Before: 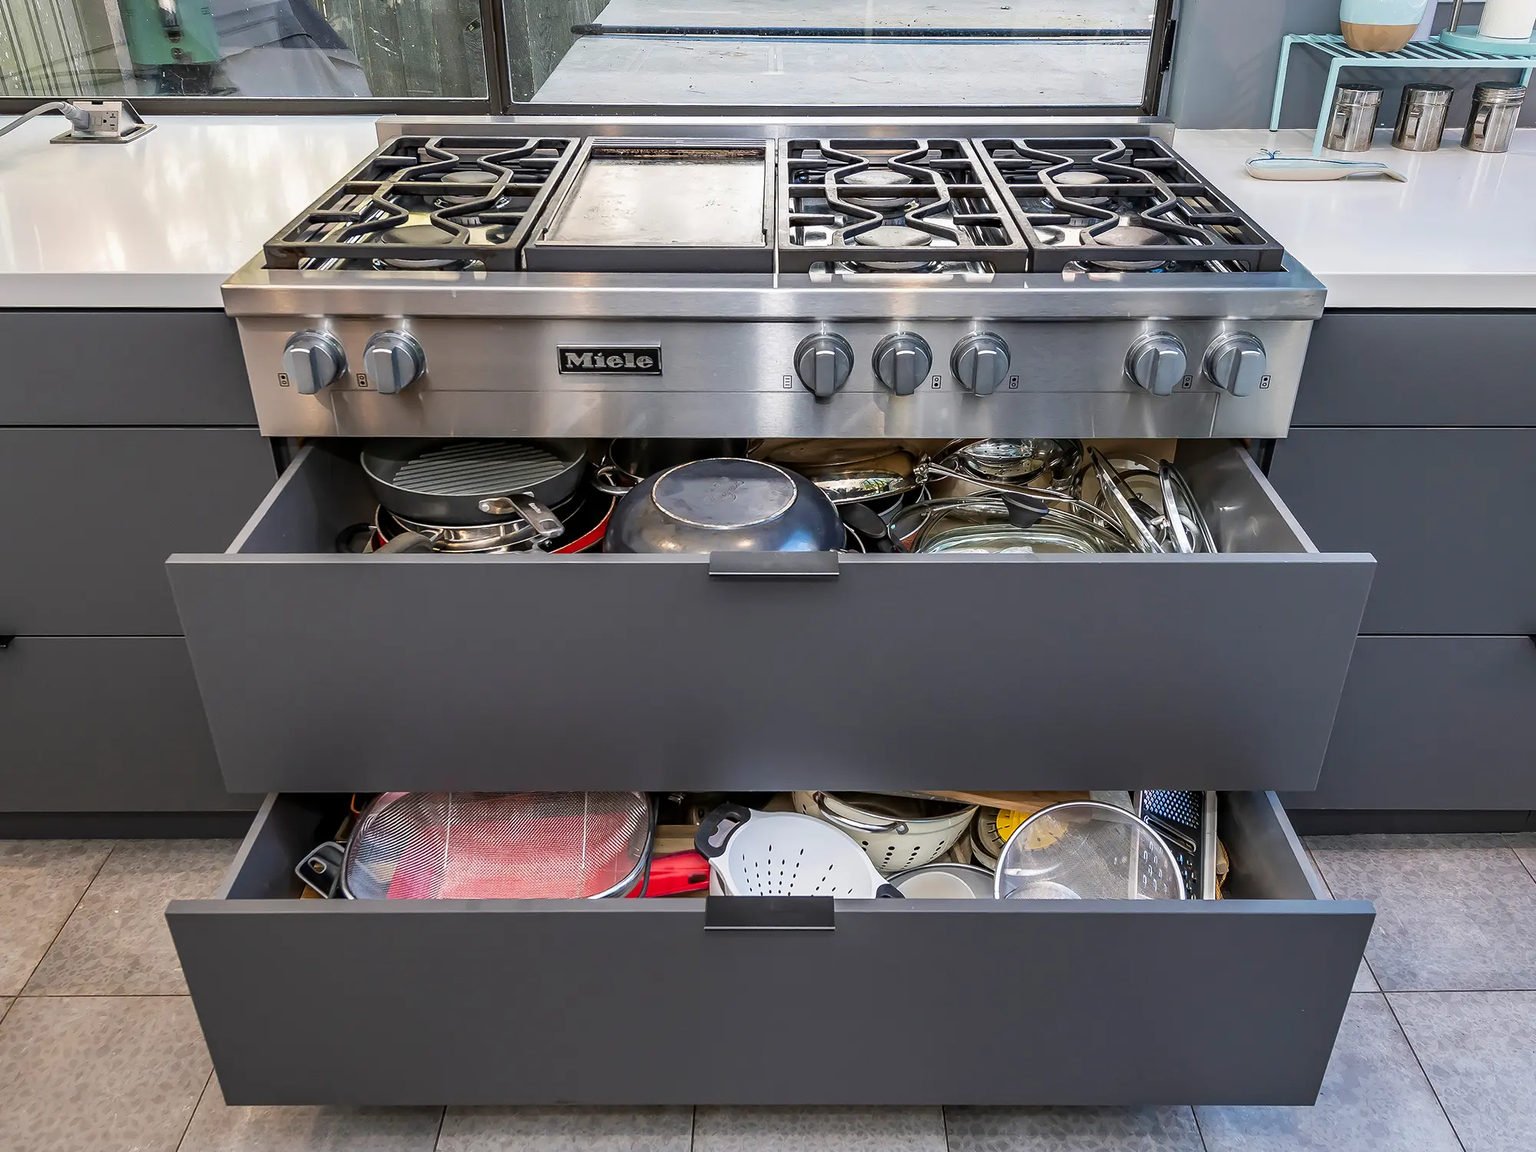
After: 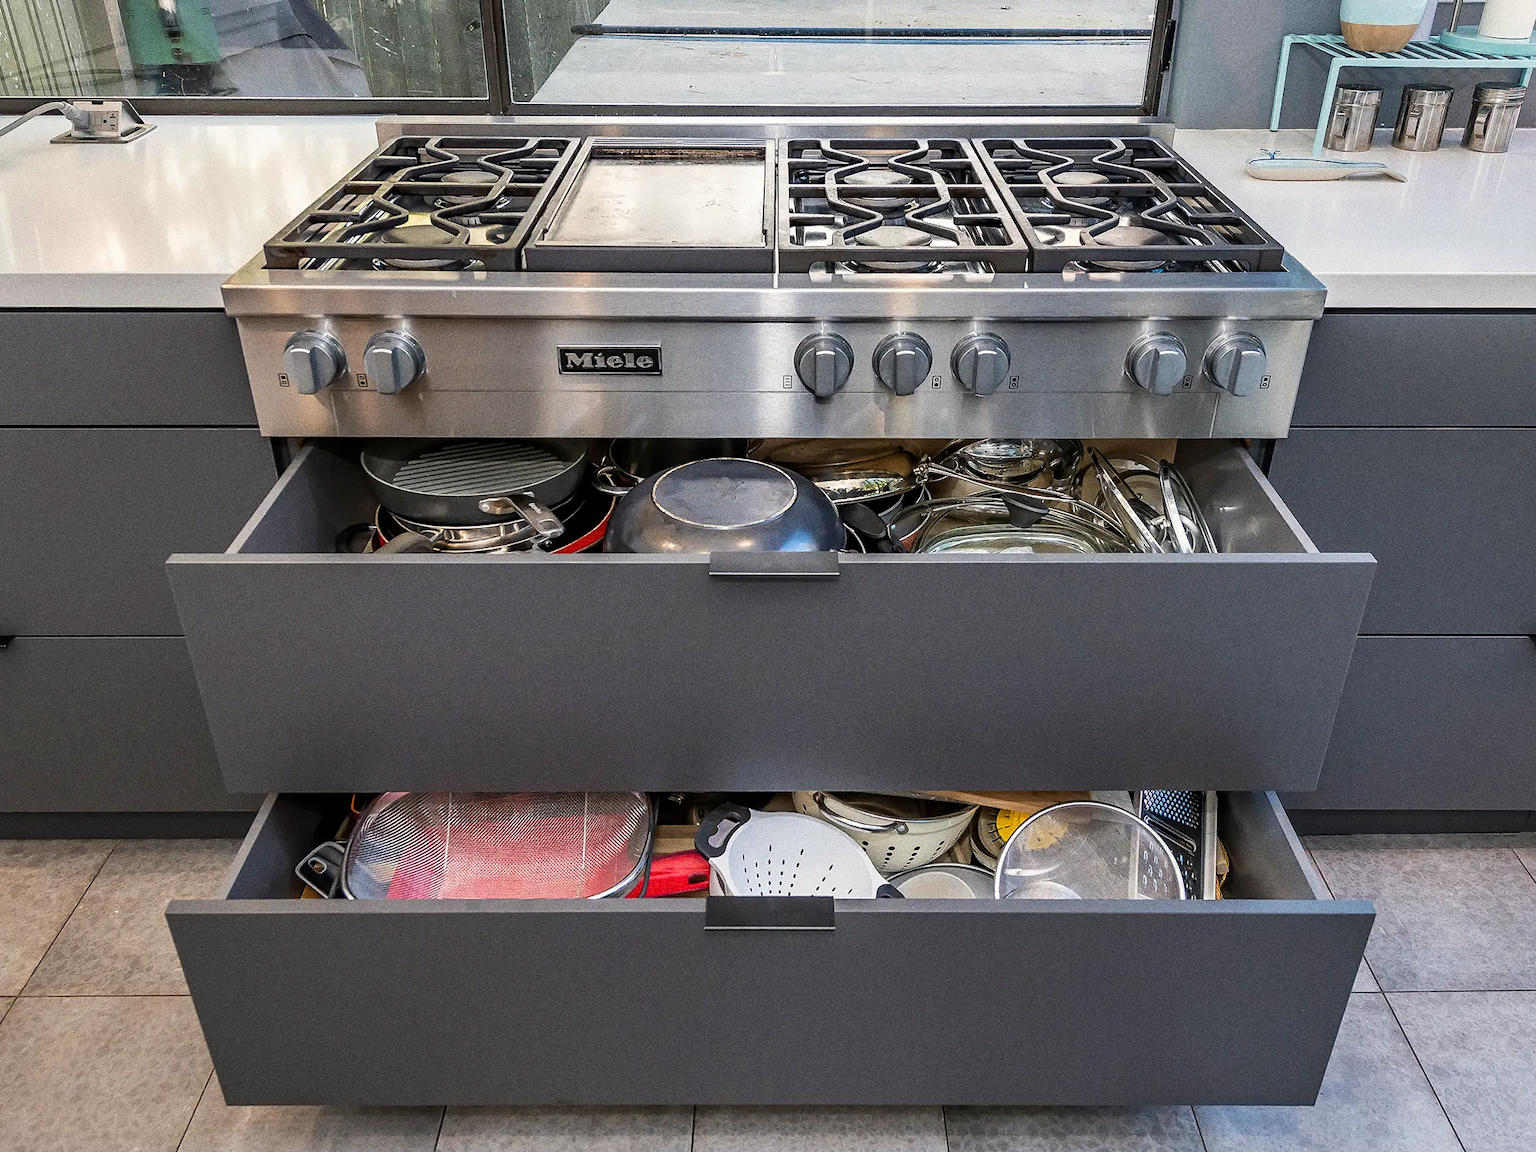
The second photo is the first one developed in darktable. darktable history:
grain: coarseness 0.09 ISO, strength 40%
white balance: red 1.009, blue 0.985
